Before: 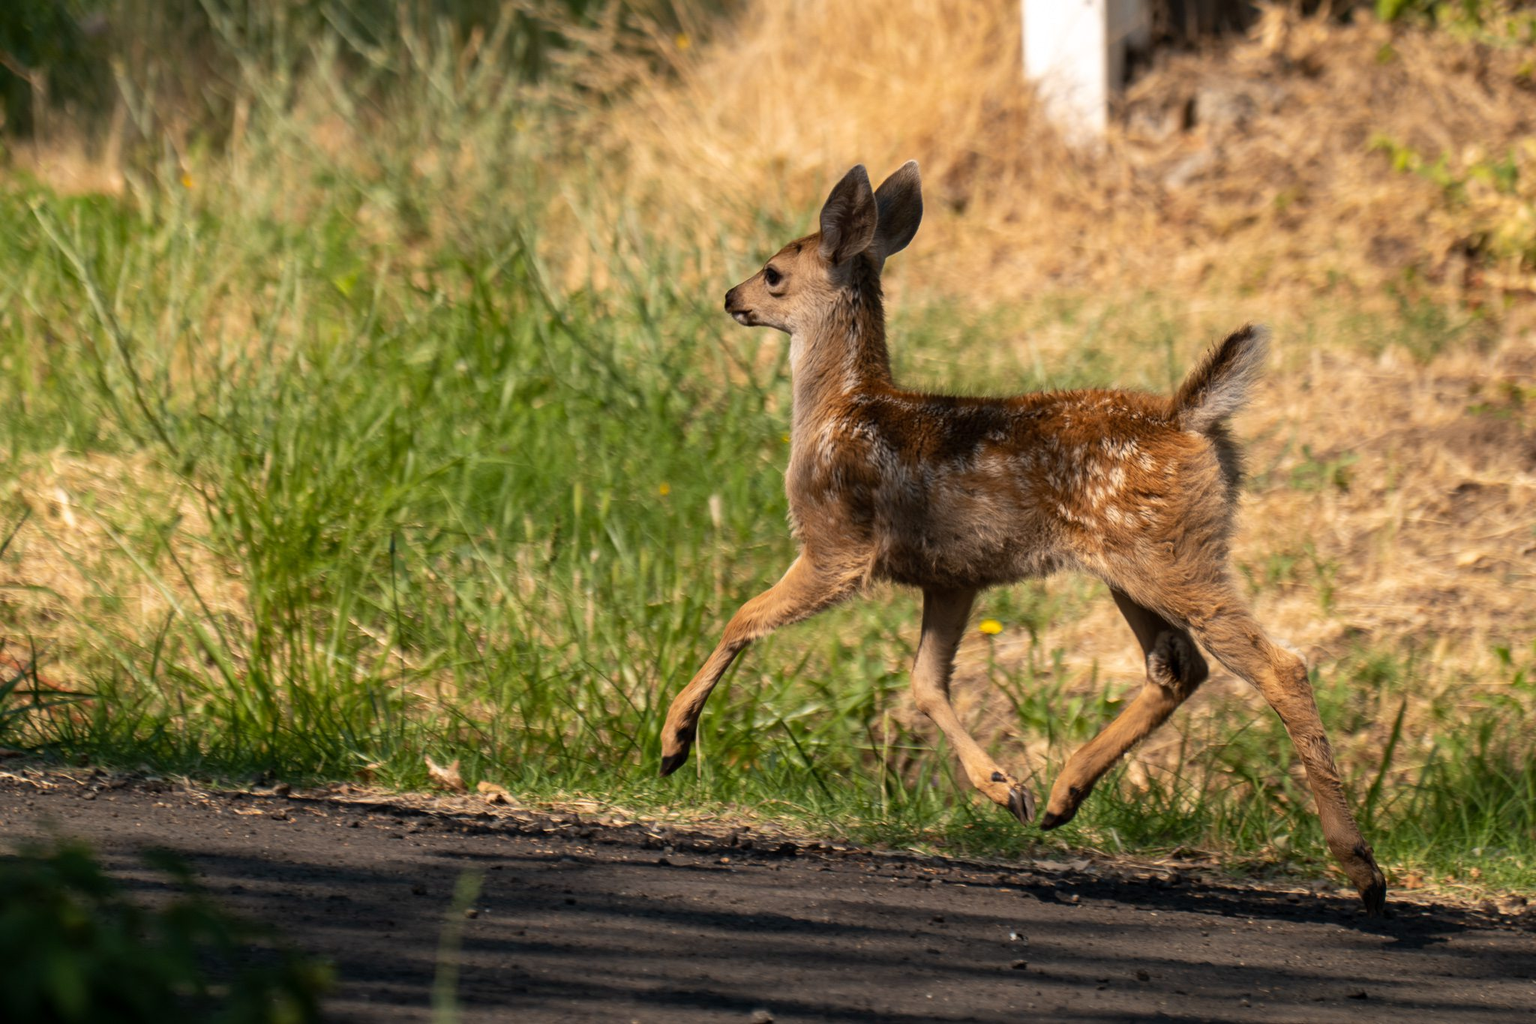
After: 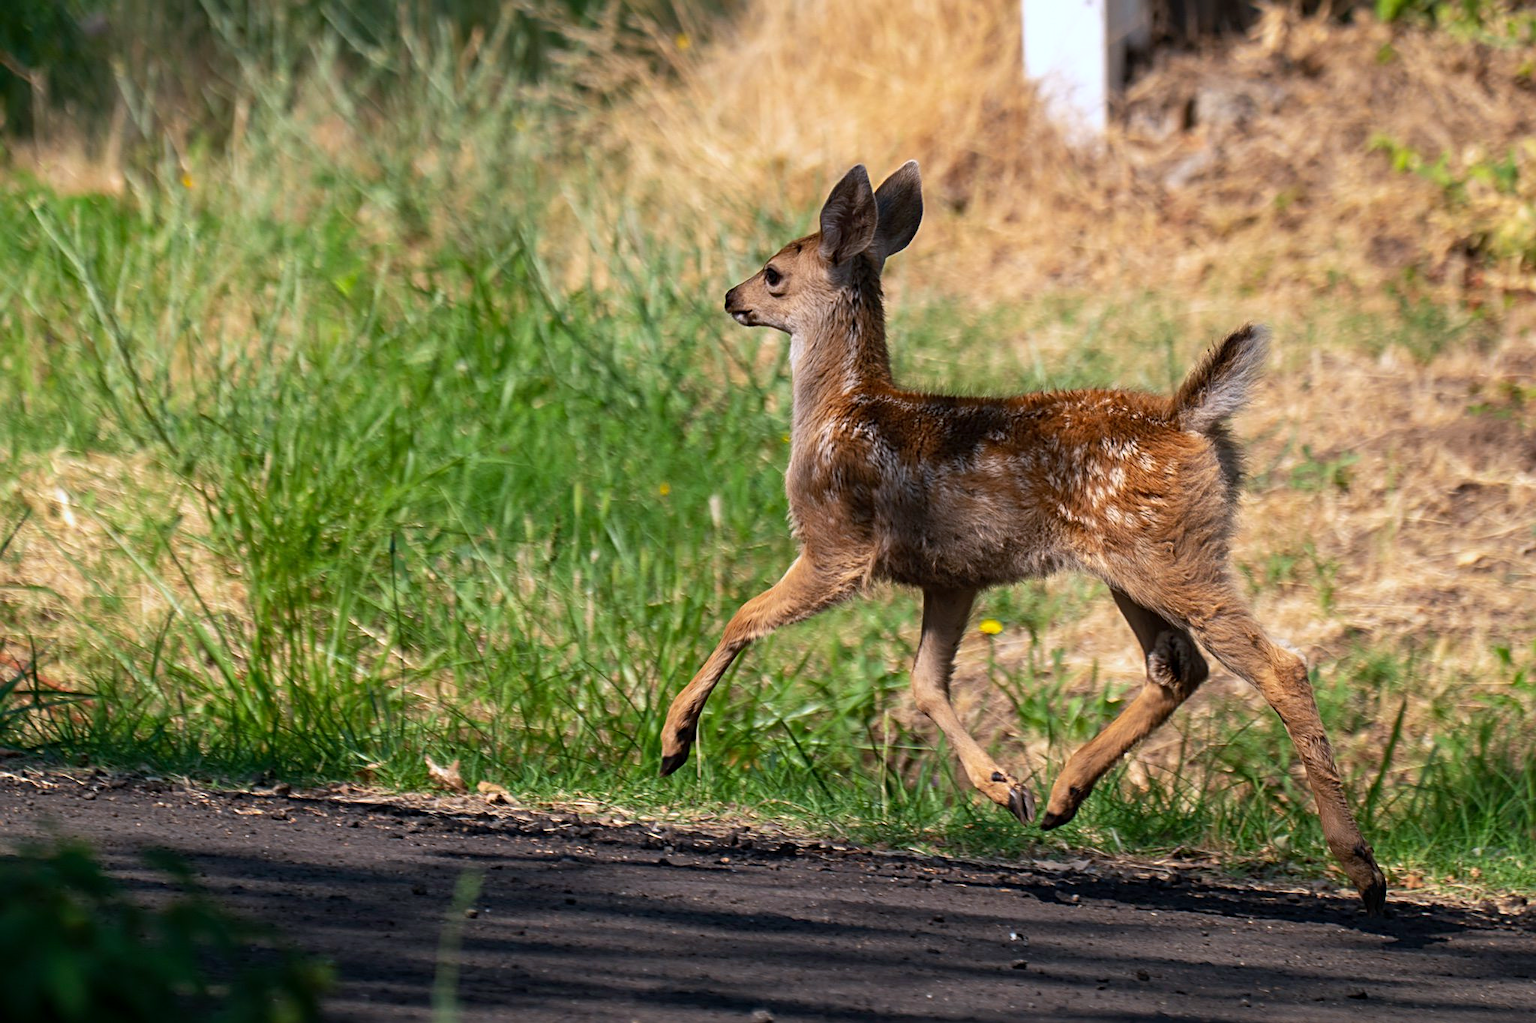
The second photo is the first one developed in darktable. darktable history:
sharpen: radius 2.741
color calibration: output R [0.948, 0.091, -0.04, 0], output G [-0.3, 1.384, -0.085, 0], output B [-0.108, 0.061, 1.08, 0], illuminant as shot in camera, x 0.37, y 0.382, temperature 4318.59 K
